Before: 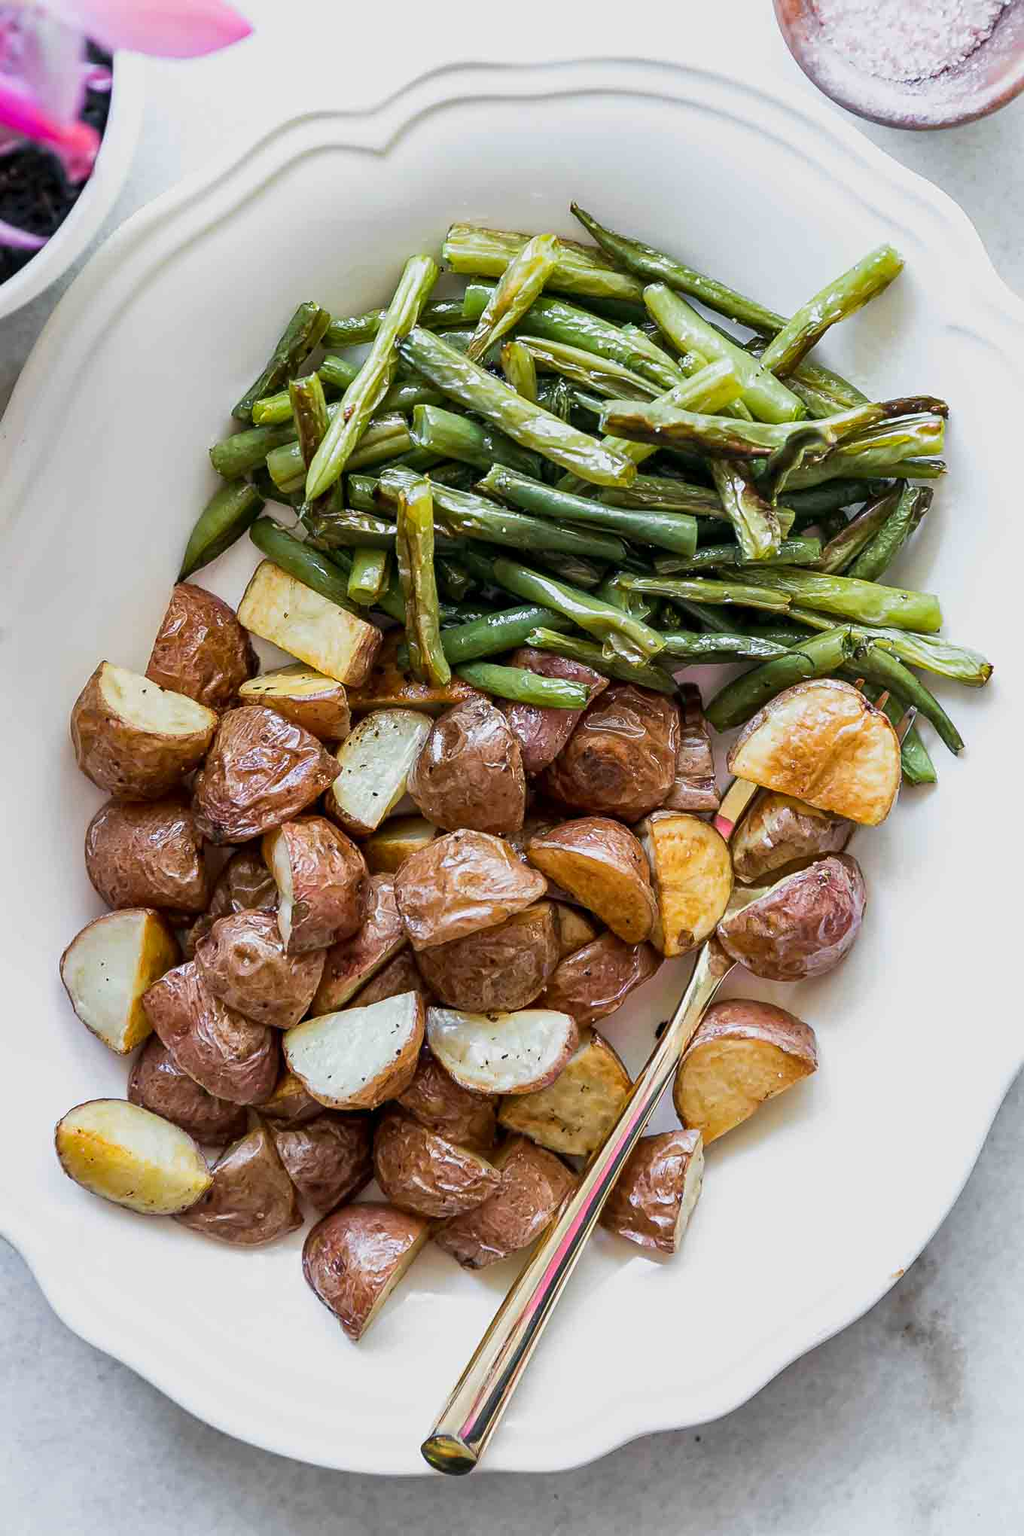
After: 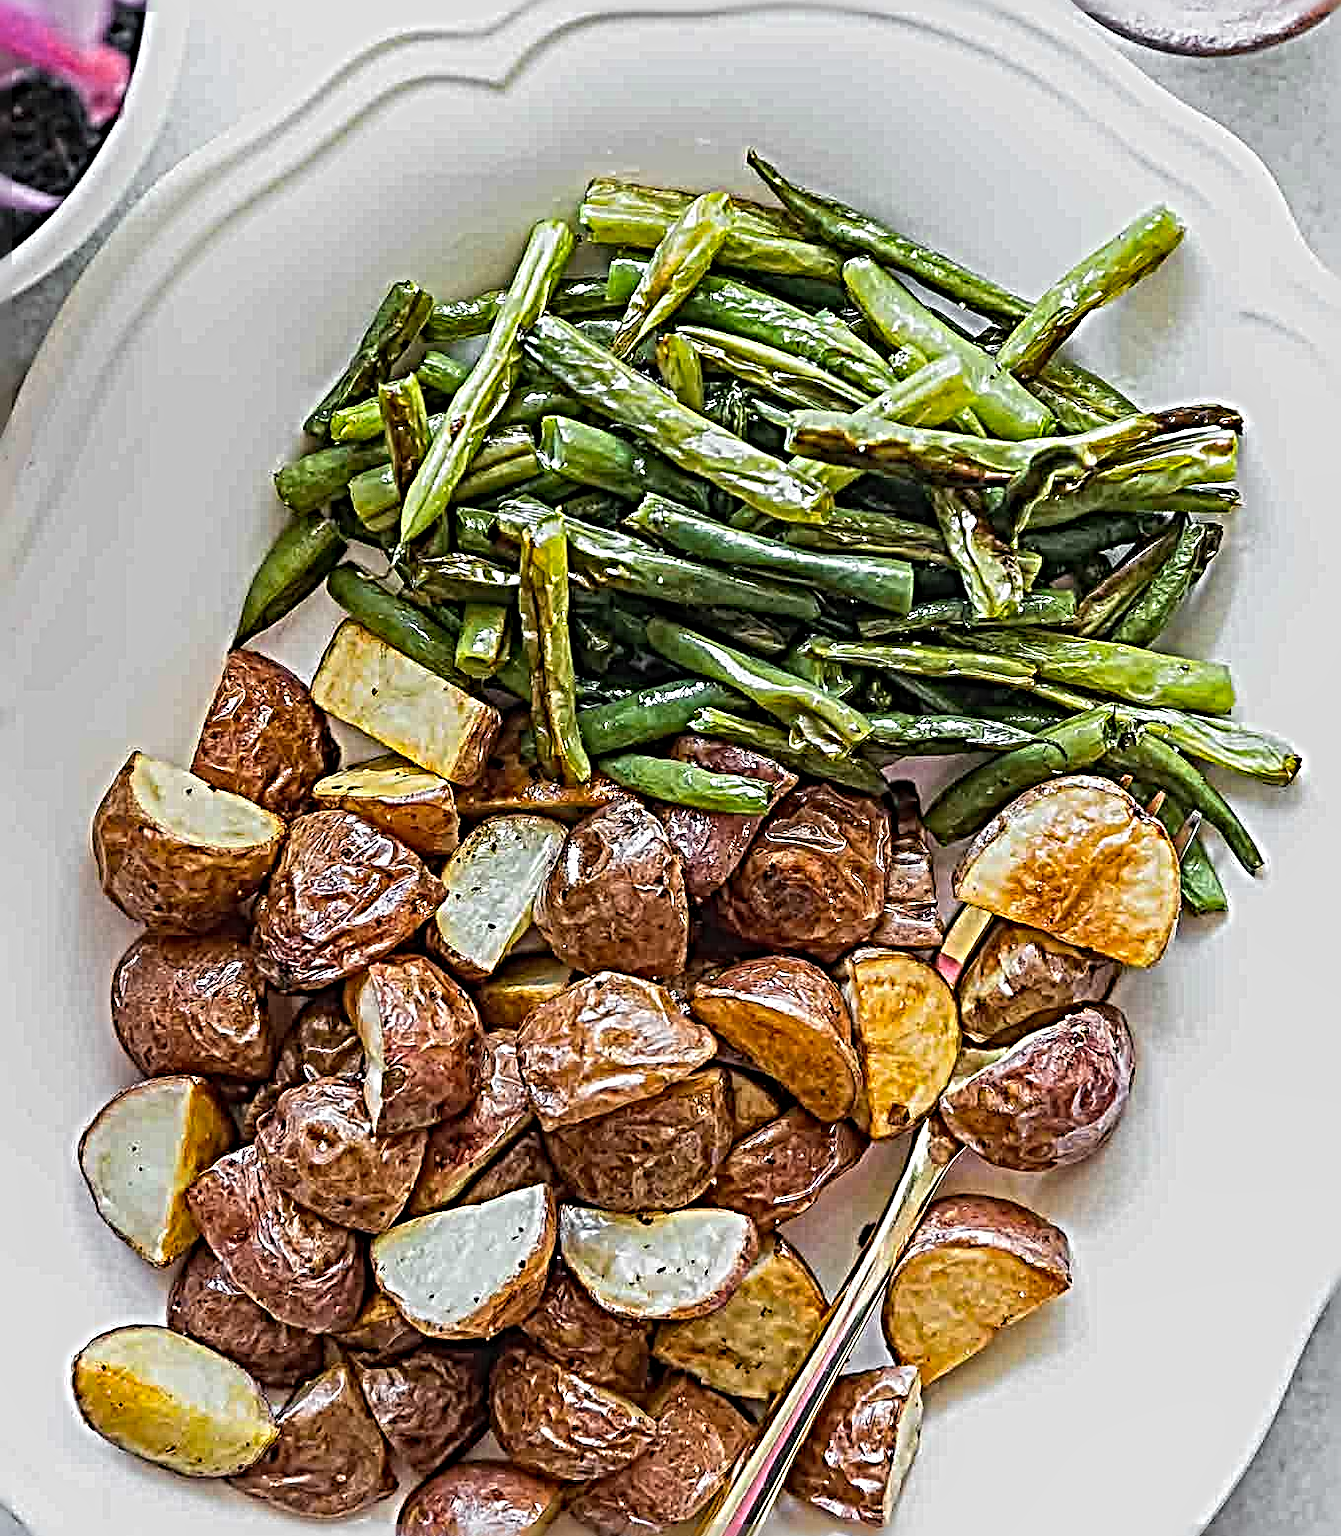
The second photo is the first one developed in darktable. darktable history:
crop: top 5.734%, bottom 17.899%
local contrast: detail 109%
color zones: curves: ch1 [(0.25, 0.61) (0.75, 0.248)]
sharpen: radius 6.262, amount 1.798, threshold 0.069
